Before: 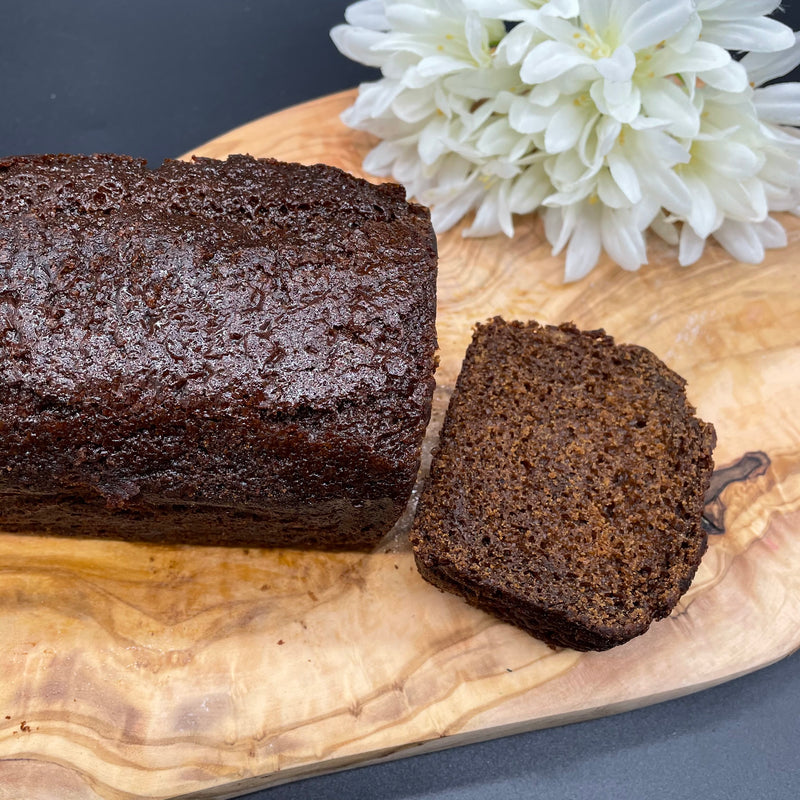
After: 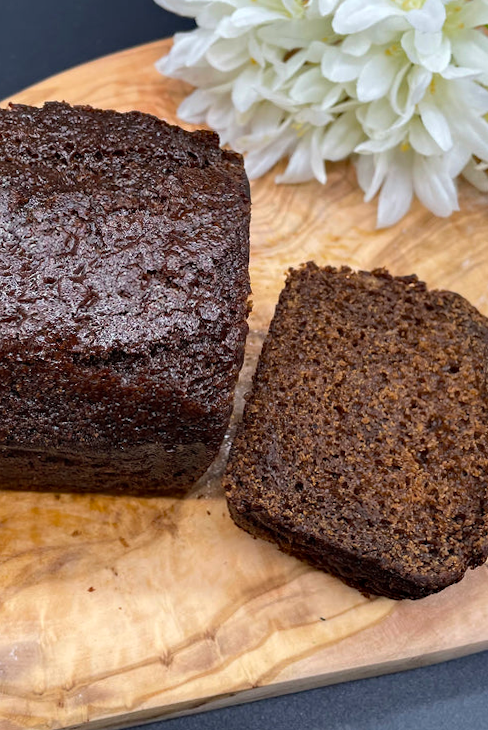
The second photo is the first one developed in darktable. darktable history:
rotate and perspective: rotation 0.226°, lens shift (vertical) -0.042, crop left 0.023, crop right 0.982, crop top 0.006, crop bottom 0.994
haze removal: compatibility mode true, adaptive false
crop and rotate: left 22.918%, top 5.629%, right 14.711%, bottom 2.247%
